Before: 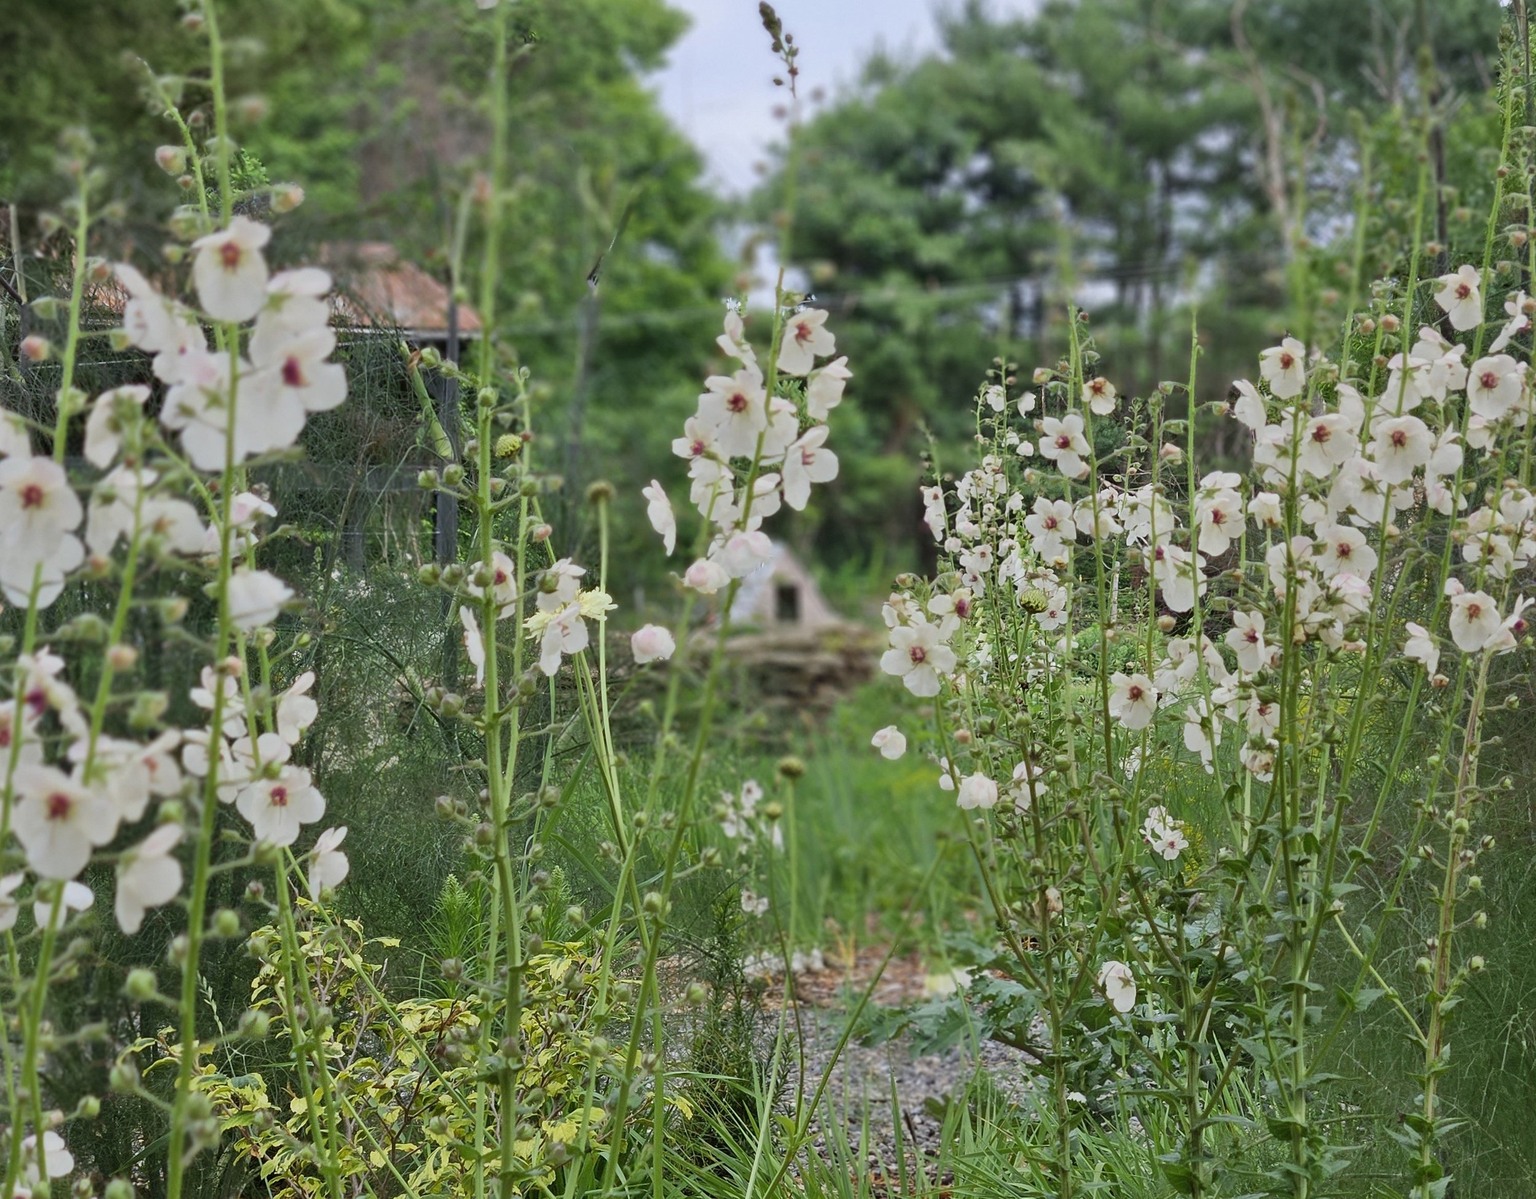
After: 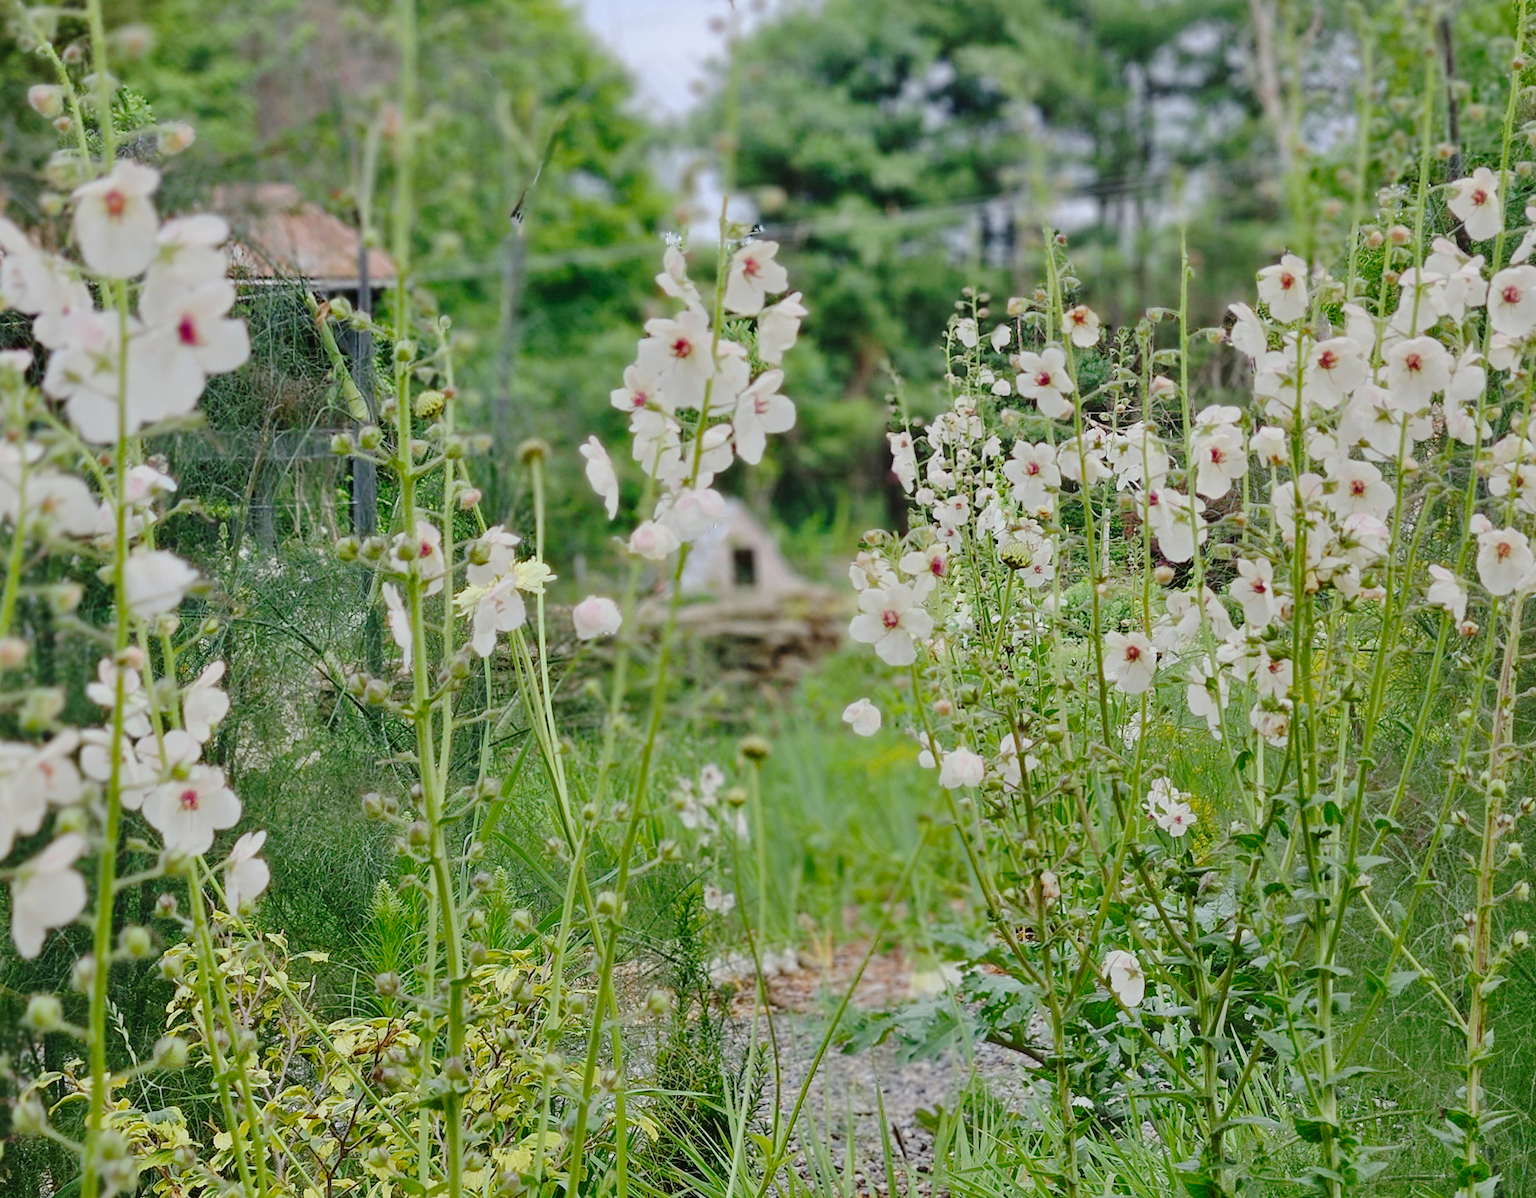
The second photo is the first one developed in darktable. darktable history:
tone curve: curves: ch0 [(0, 0) (0.003, 0.021) (0.011, 0.021) (0.025, 0.021) (0.044, 0.033) (0.069, 0.053) (0.1, 0.08) (0.136, 0.114) (0.177, 0.171) (0.224, 0.246) (0.277, 0.332) (0.335, 0.424) (0.399, 0.496) (0.468, 0.561) (0.543, 0.627) (0.623, 0.685) (0.709, 0.741) (0.801, 0.813) (0.898, 0.902) (1, 1)], preserve colors none
crop and rotate: angle 1.96°, left 5.673%, top 5.673%
